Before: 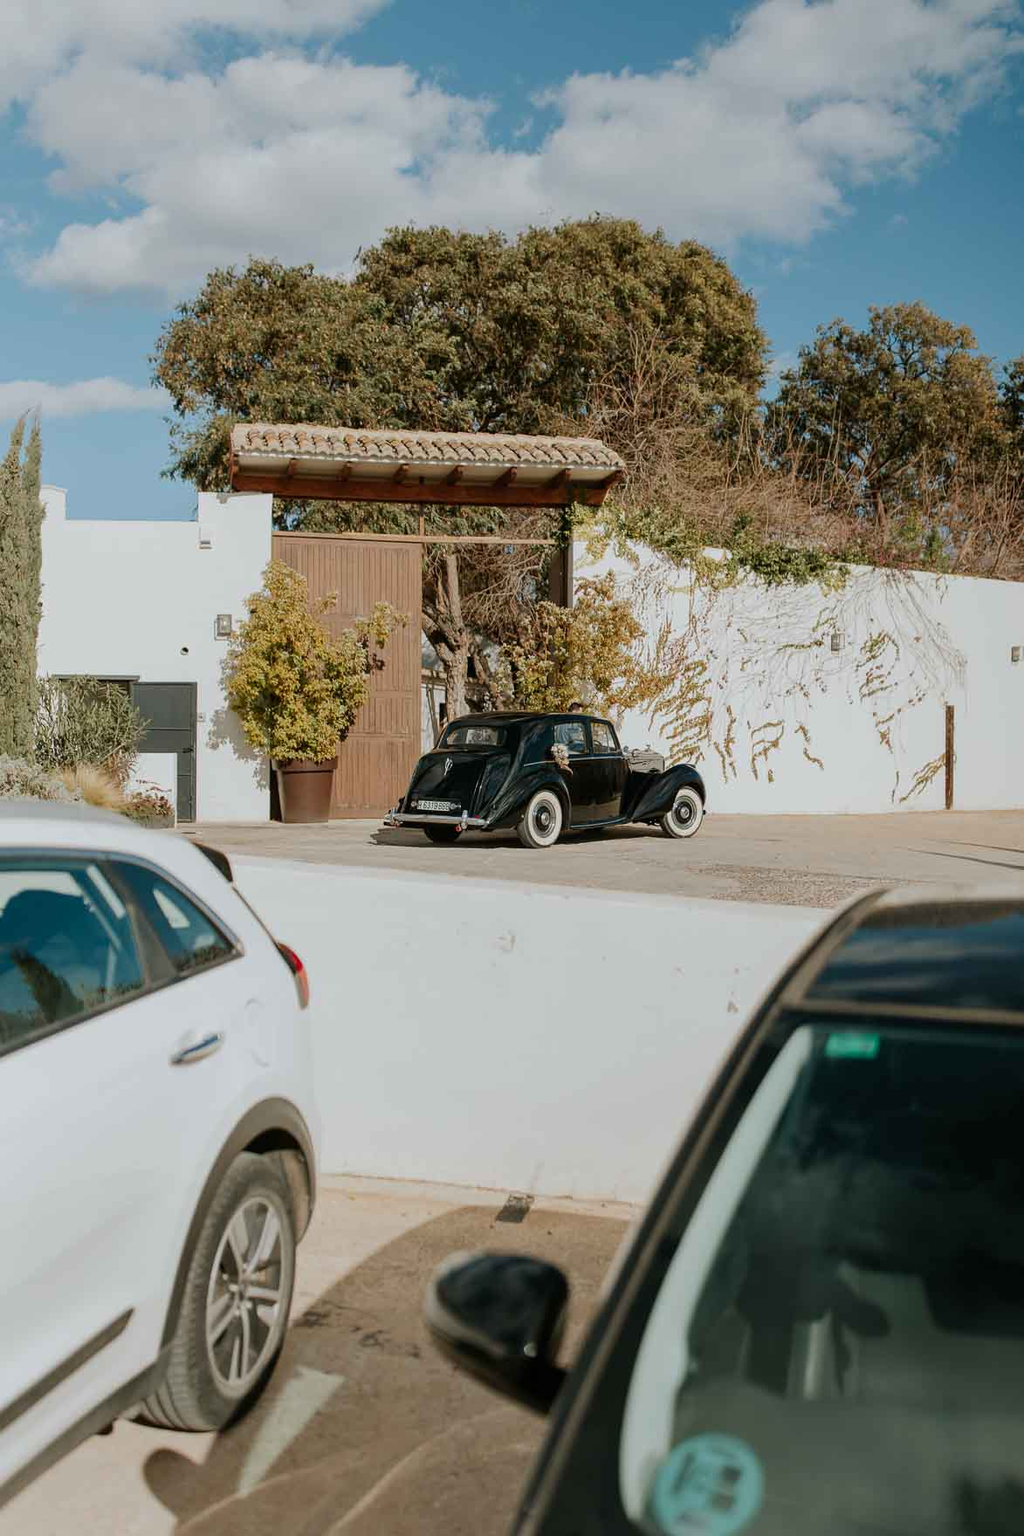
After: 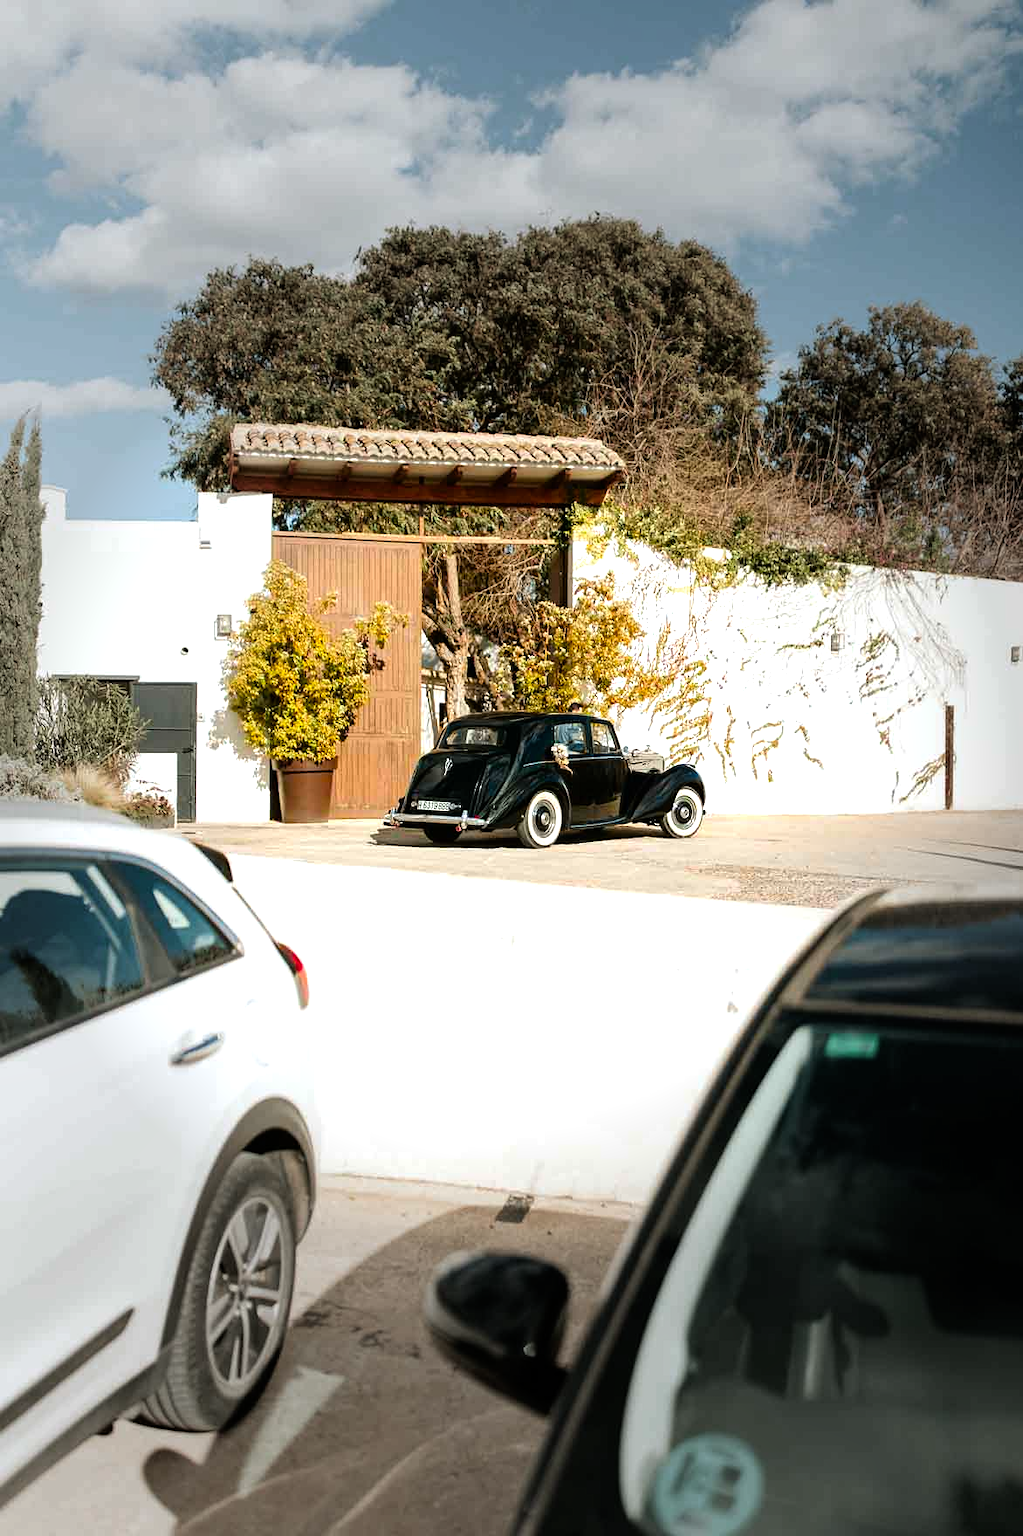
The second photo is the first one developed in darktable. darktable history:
contrast brightness saturation: saturation 0.124
vignetting: fall-off start 30.95%, fall-off radius 34.99%
tone equalizer: -8 EV -0.725 EV, -7 EV -0.692 EV, -6 EV -0.627 EV, -5 EV -0.405 EV, -3 EV 0.379 EV, -2 EV 0.6 EV, -1 EV 0.7 EV, +0 EV 0.747 EV
color balance rgb: power › hue 62.36°, perceptual saturation grading › global saturation 25.411%, perceptual brilliance grading › global brilliance 2.192%, perceptual brilliance grading › highlights 8.202%, perceptual brilliance grading › shadows -3.317%, contrast 4.244%
